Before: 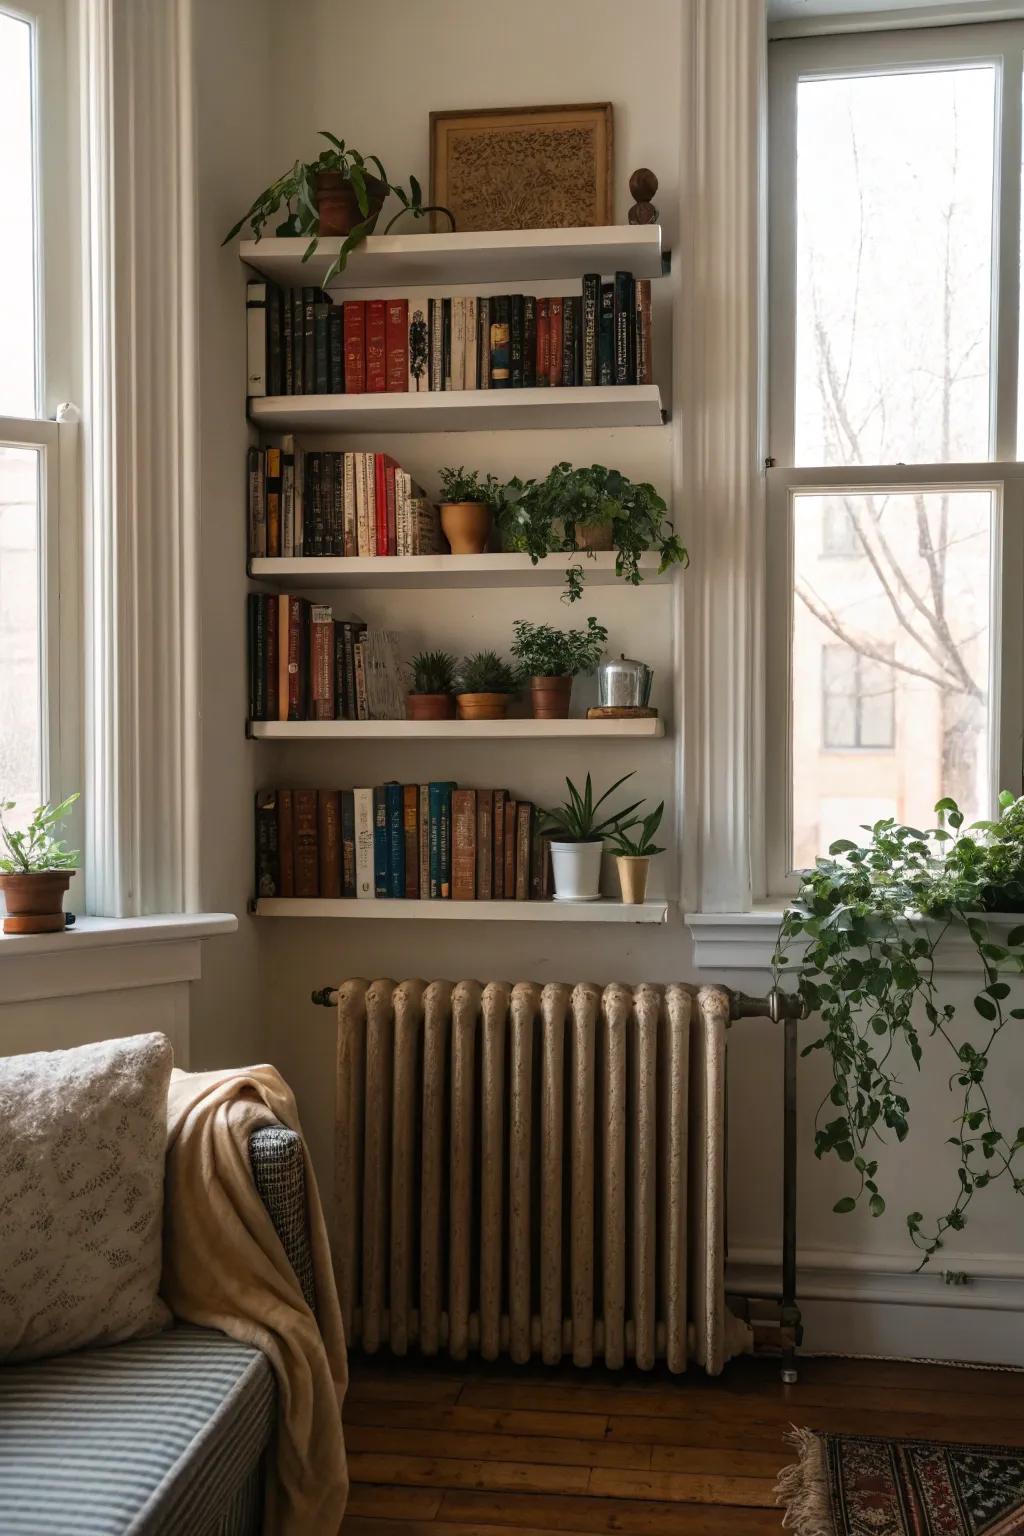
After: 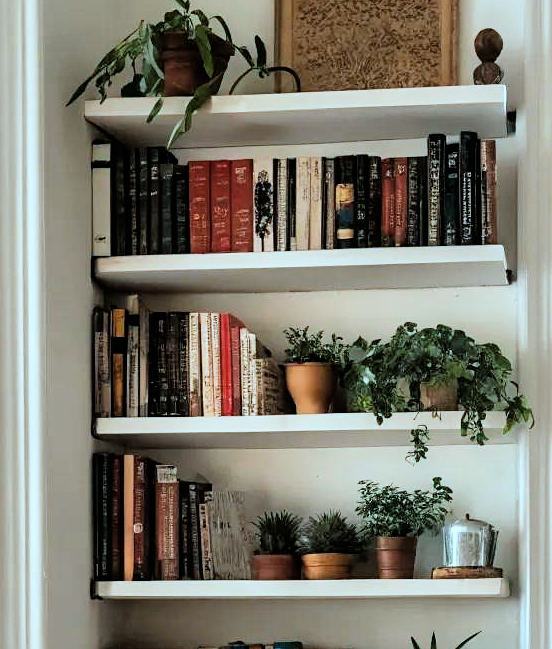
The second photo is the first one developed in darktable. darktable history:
crop: left 15.197%, top 9.14%, right 30.804%, bottom 48.558%
sharpen: amount 0.207
exposure: black level correction 0, exposure 1.182 EV, compensate highlight preservation false
filmic rgb: black relative exposure -5.06 EV, white relative exposure 3.51 EV, hardness 3.19, contrast 1.197, highlights saturation mix -49.84%, iterations of high-quality reconstruction 0
color correction: highlights a* -11.36, highlights b* -15.64
